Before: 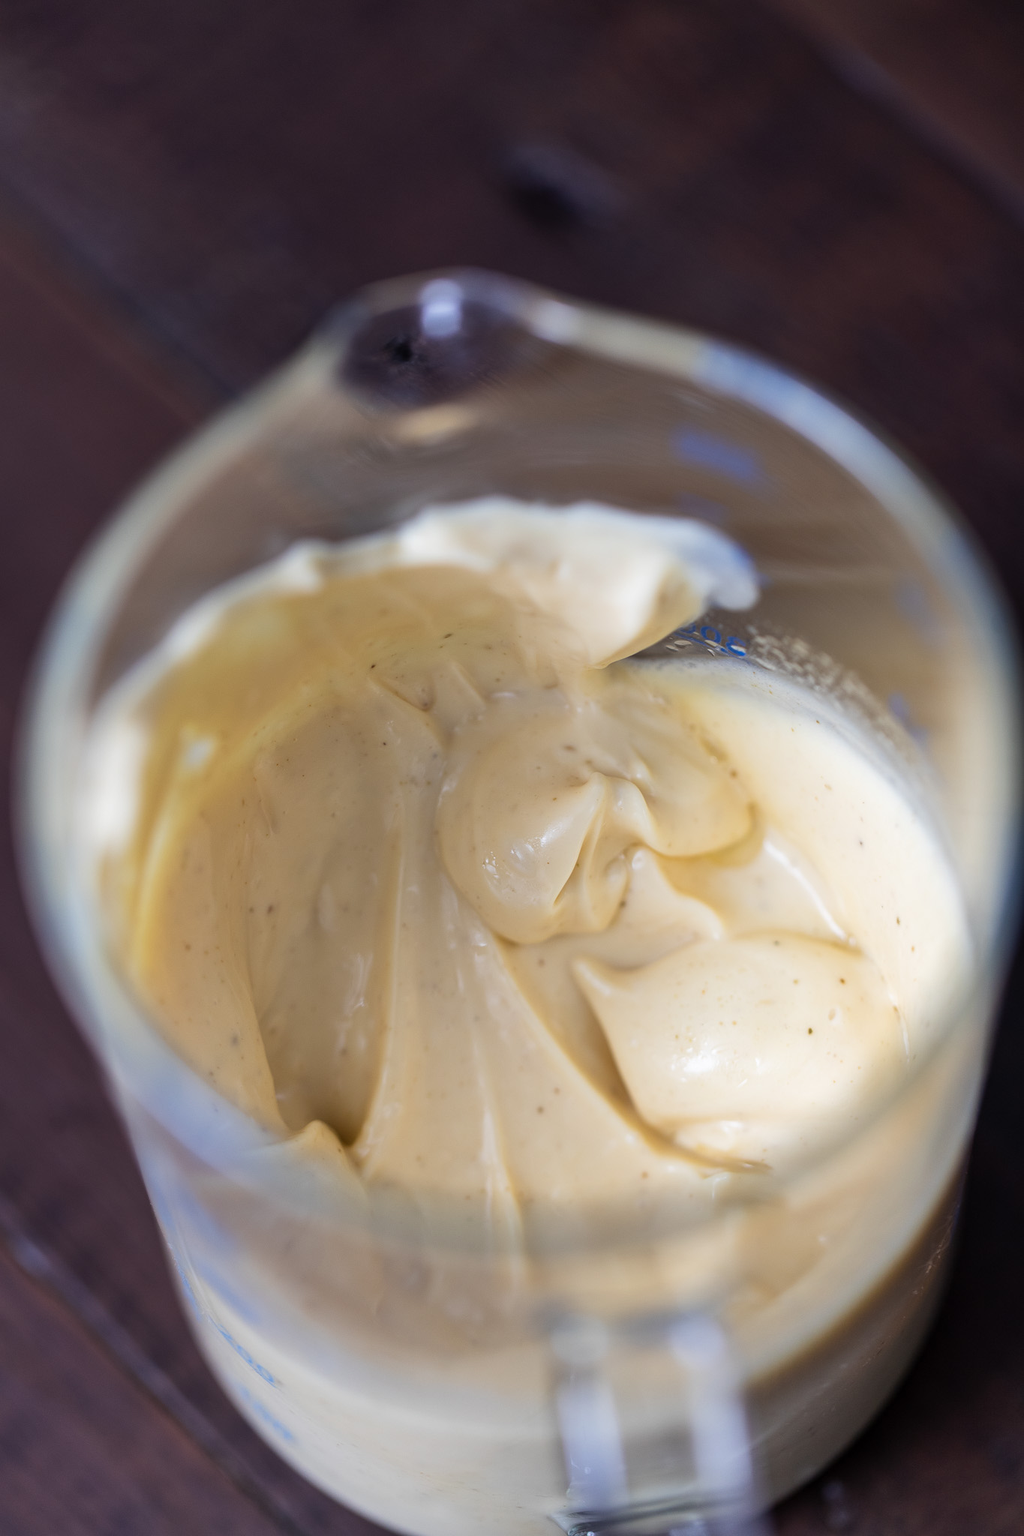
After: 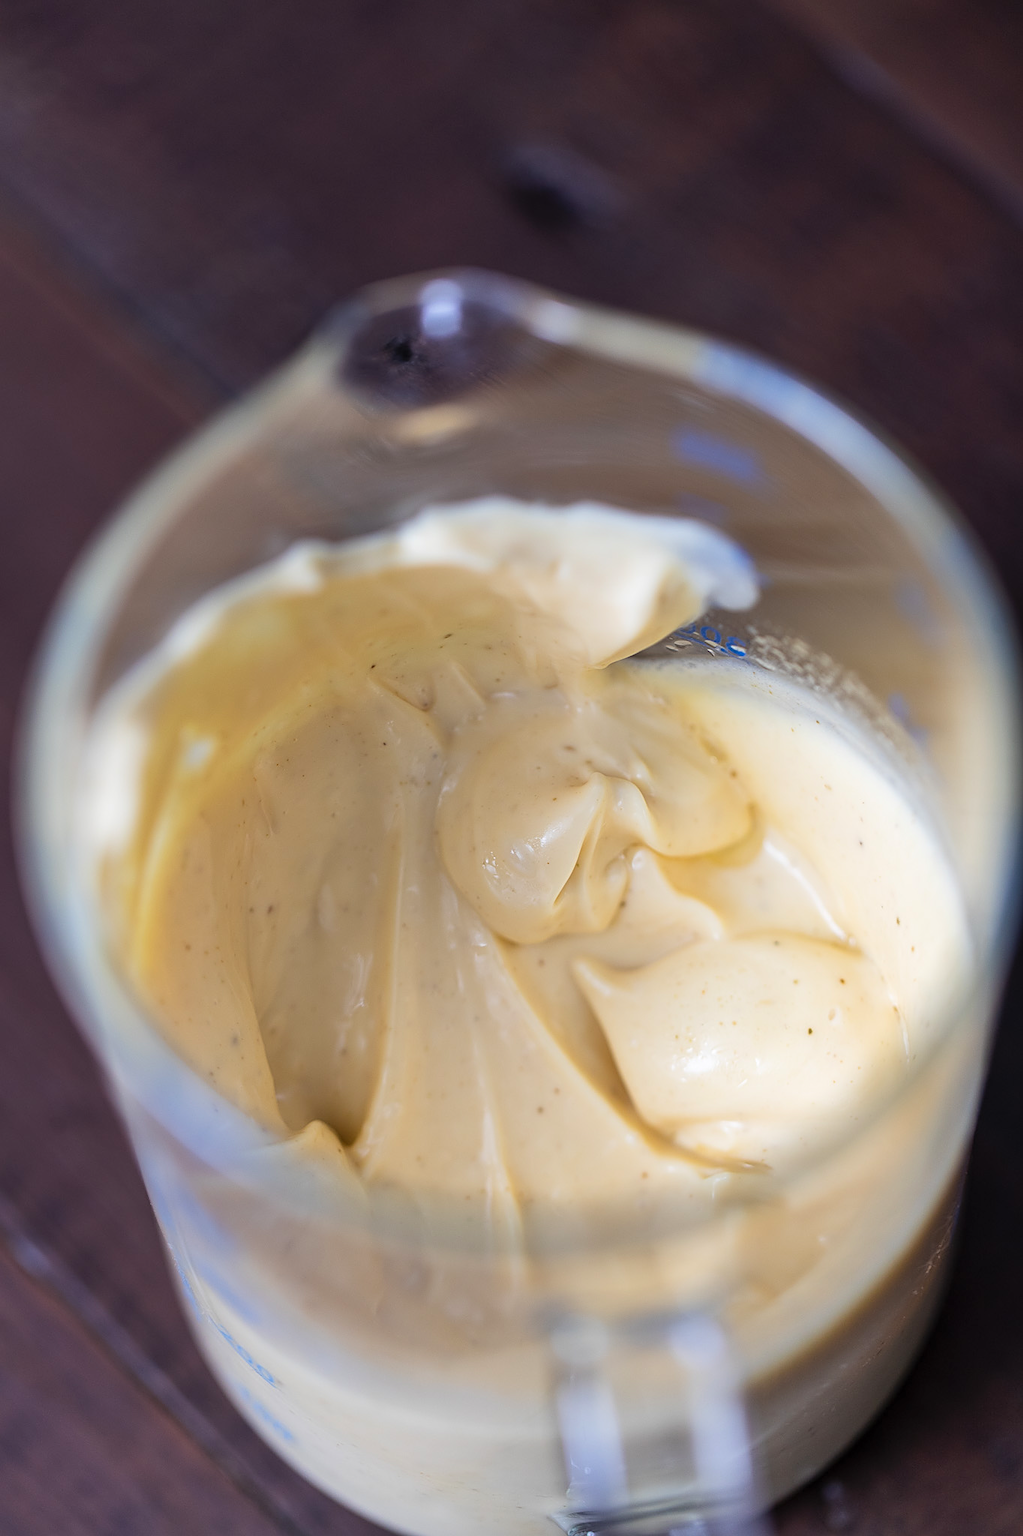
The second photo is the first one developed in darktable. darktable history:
sharpen: on, module defaults
contrast brightness saturation: contrast 0.03, brightness 0.06, saturation 0.13
